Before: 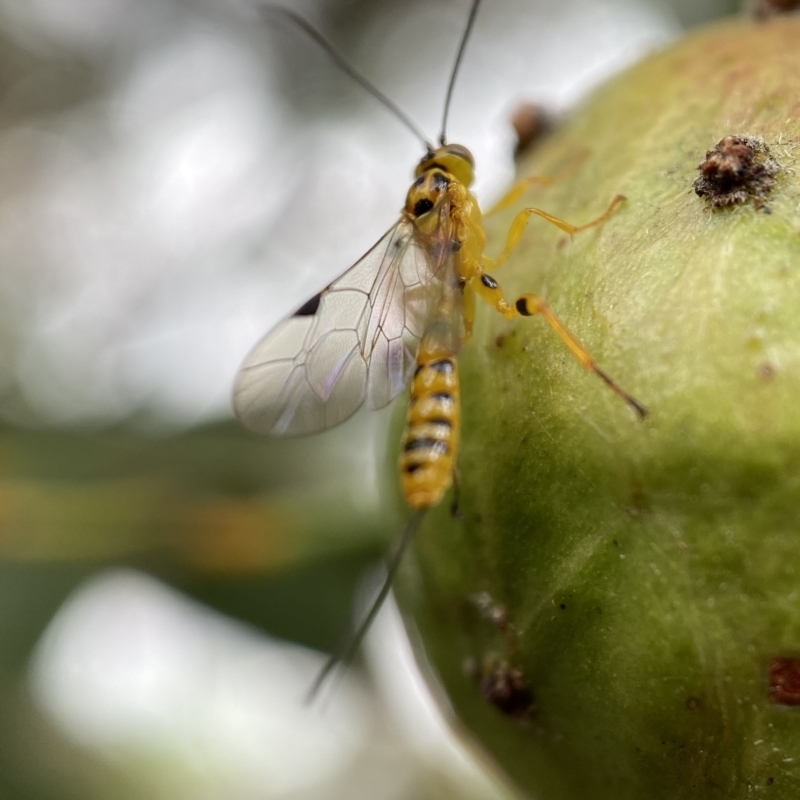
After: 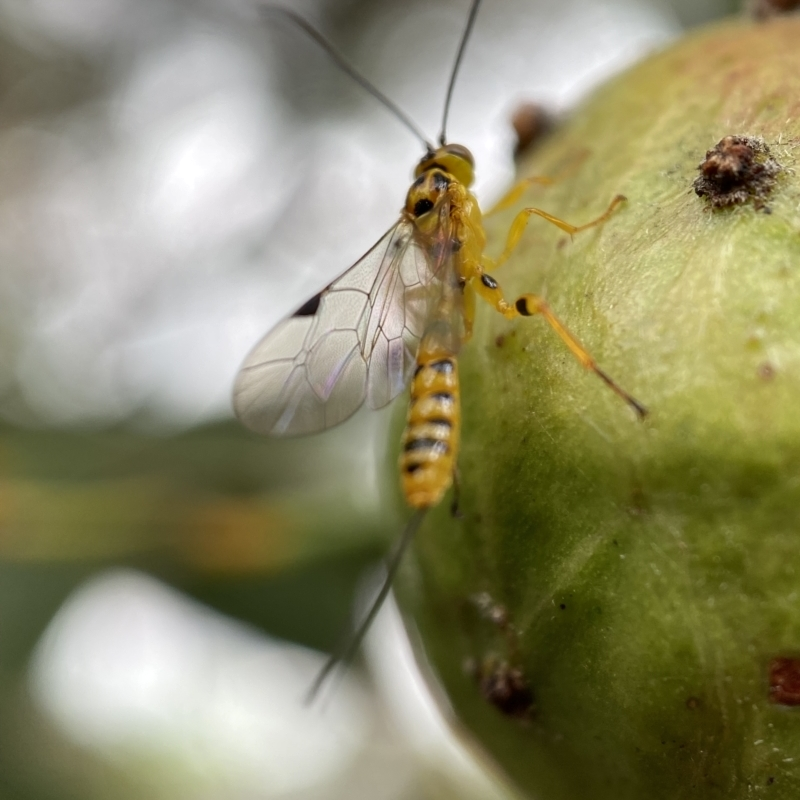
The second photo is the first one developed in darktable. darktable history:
shadows and highlights: shadows 11.36, white point adjustment 1.31, soften with gaussian
